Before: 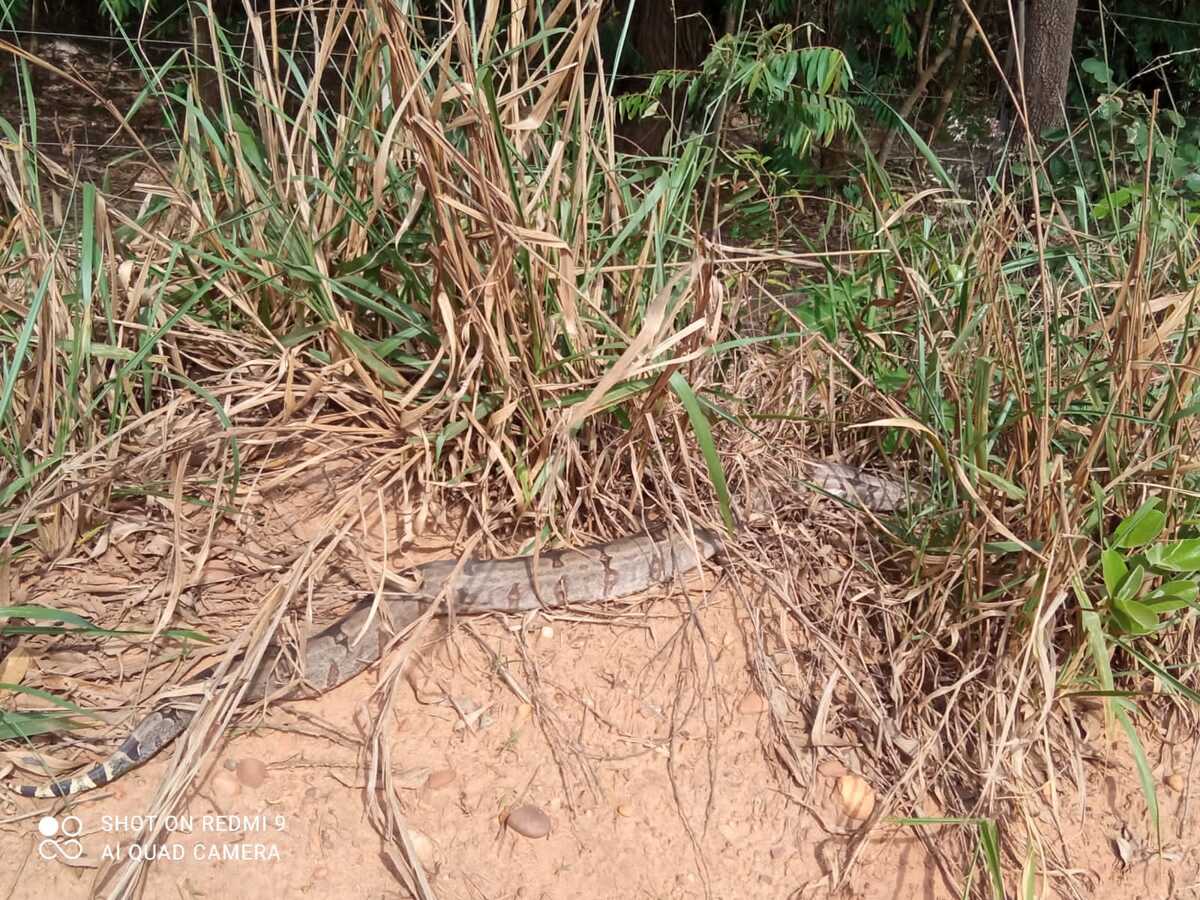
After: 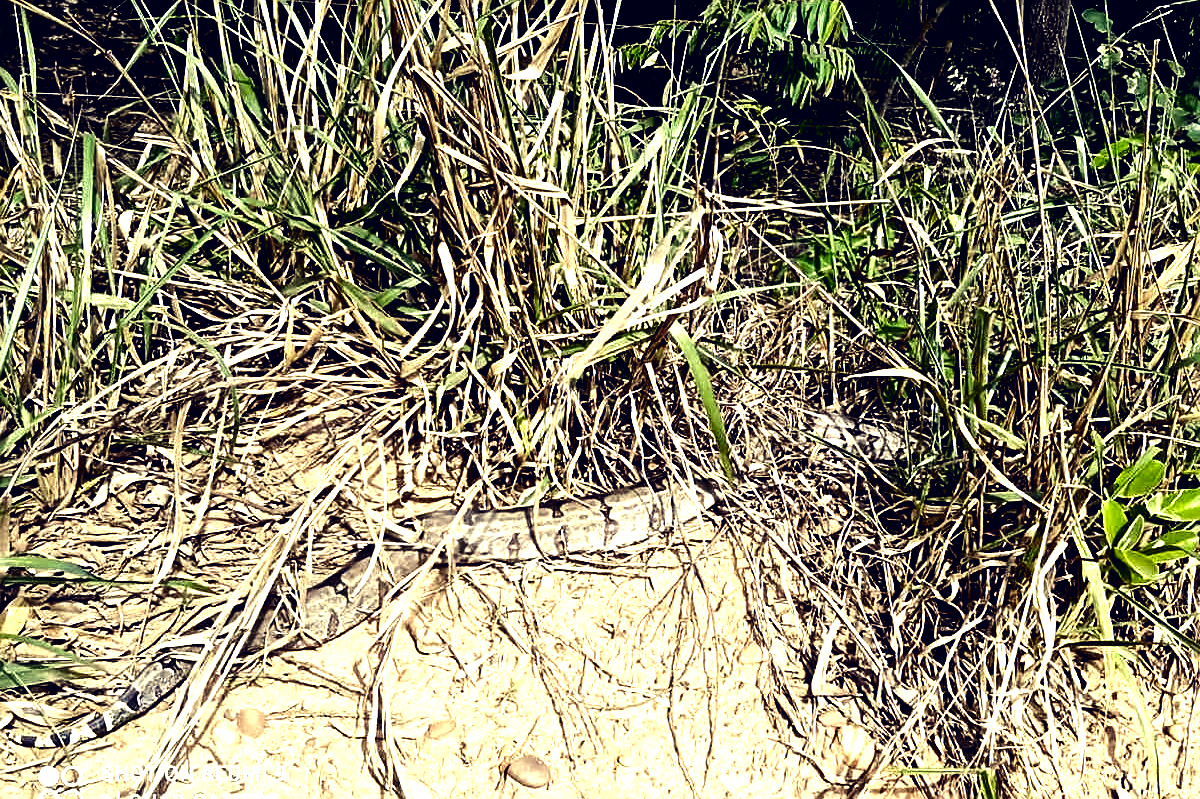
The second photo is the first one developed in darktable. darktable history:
color balance: mode lift, gamma, gain (sRGB), lift [0.997, 0.979, 1.021, 1.011], gamma [1, 1.084, 0.916, 0.998], gain [1, 0.87, 1.13, 1.101], contrast 4.55%, contrast fulcrum 38.24%, output saturation 104.09%
crop and rotate: top 5.609%, bottom 5.609%
contrast brightness saturation: contrast 0.09, brightness -0.59, saturation 0.17
sharpen: on, module defaults
color correction: highlights a* 19.59, highlights b* 27.49, shadows a* 3.46, shadows b* -17.28, saturation 0.73
tone curve: curves: ch0 [(0.029, 0) (0.134, 0.063) (0.249, 0.198) (0.378, 0.365) (0.499, 0.529) (1, 1)], color space Lab, linked channels, preserve colors none
exposure: black level correction 0.035, exposure 0.9 EV, compensate highlight preservation false
